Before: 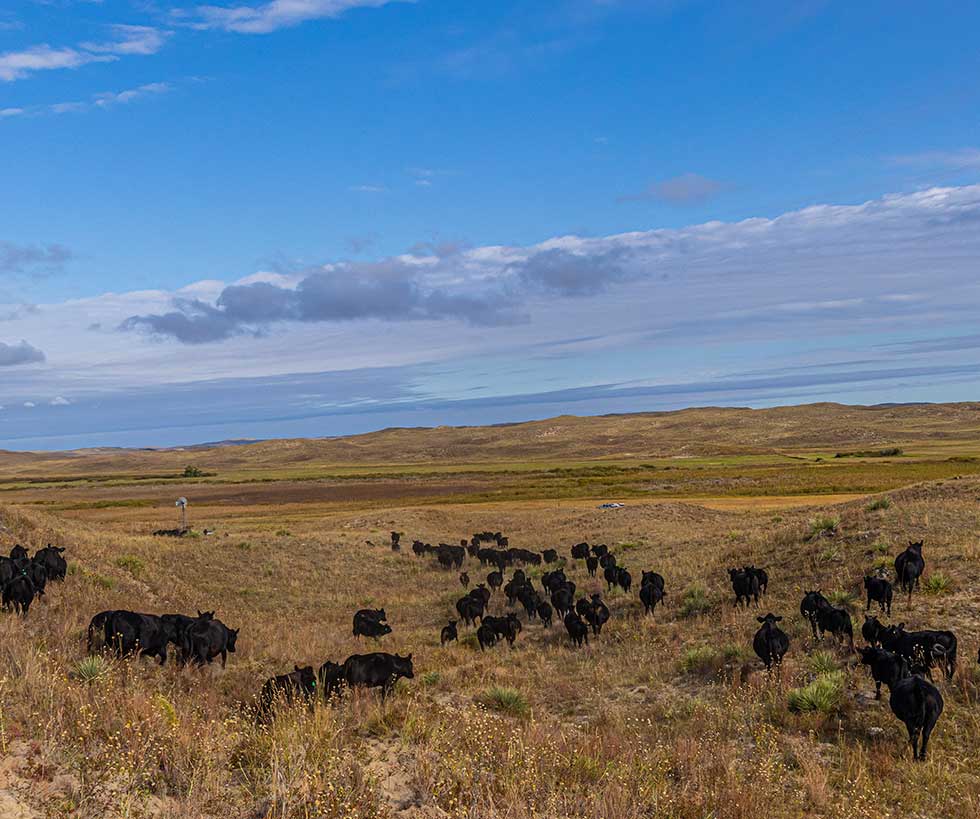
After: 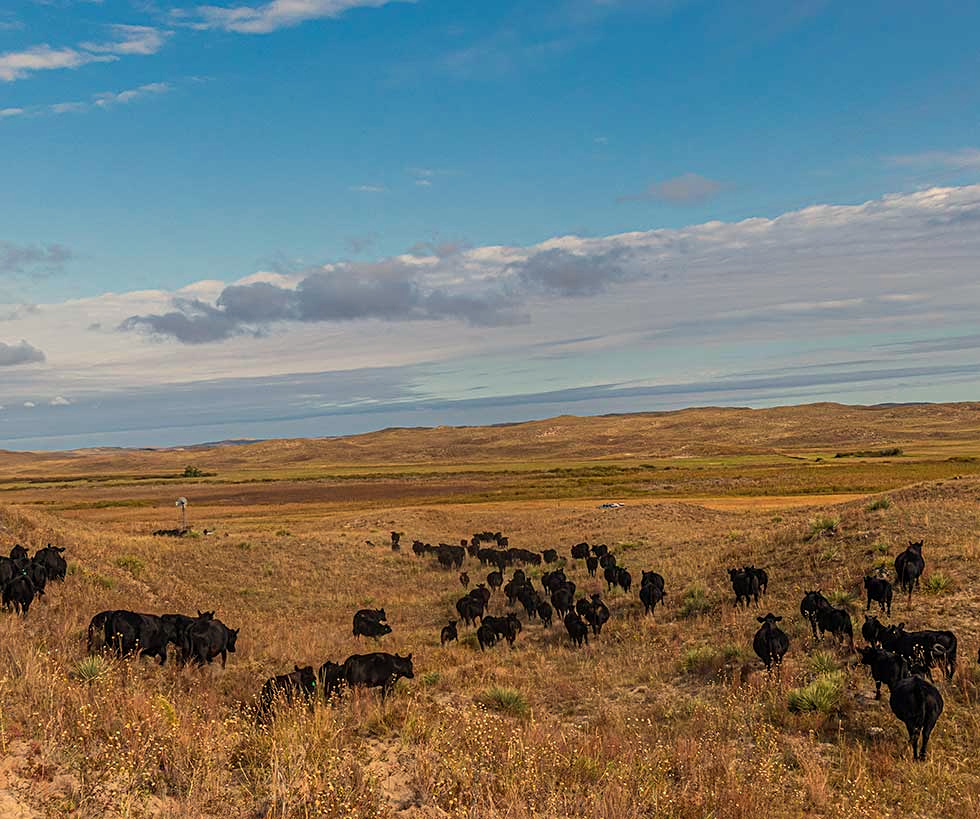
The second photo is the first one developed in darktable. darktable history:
sharpen: amount 0.2
white balance: red 1.123, blue 0.83
